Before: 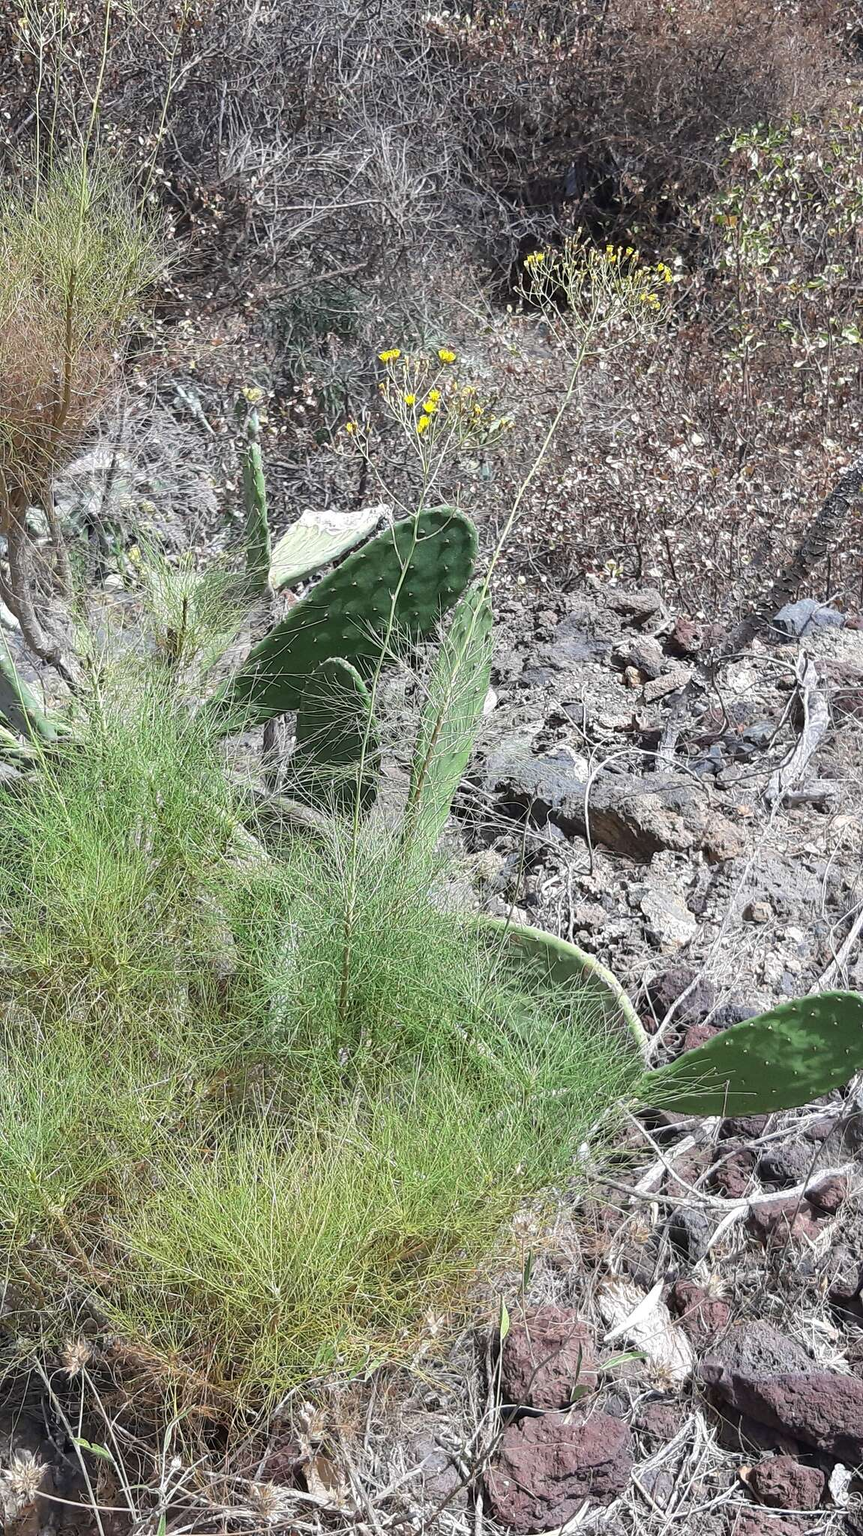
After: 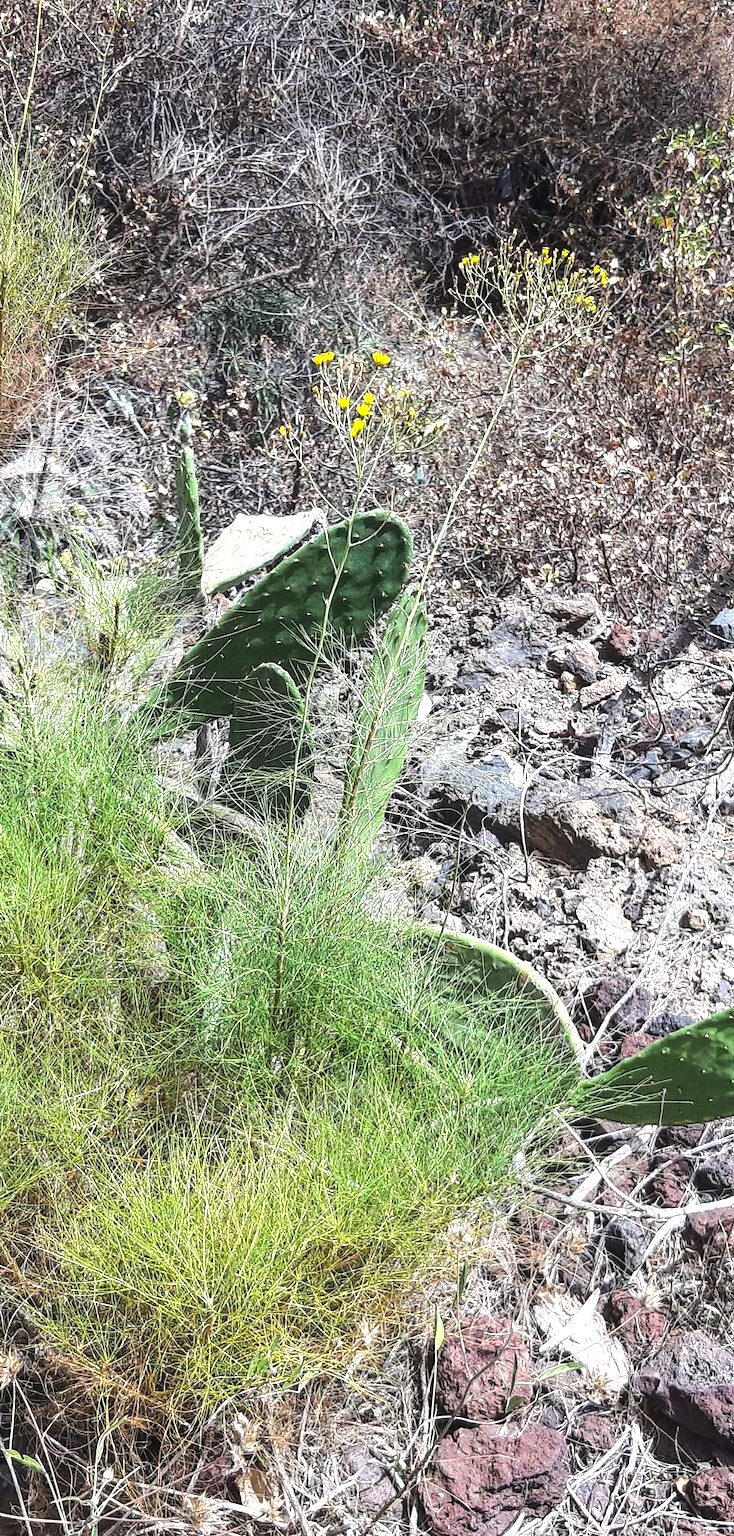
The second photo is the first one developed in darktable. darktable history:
crop: left 8.026%, right 7.374%
local contrast: on, module defaults
color balance rgb: global offset › luminance 0.71%, perceptual saturation grading › global saturation -11.5%, perceptual brilliance grading › highlights 17.77%, perceptual brilliance grading › mid-tones 31.71%, perceptual brilliance grading › shadows -31.01%, global vibrance 50%
